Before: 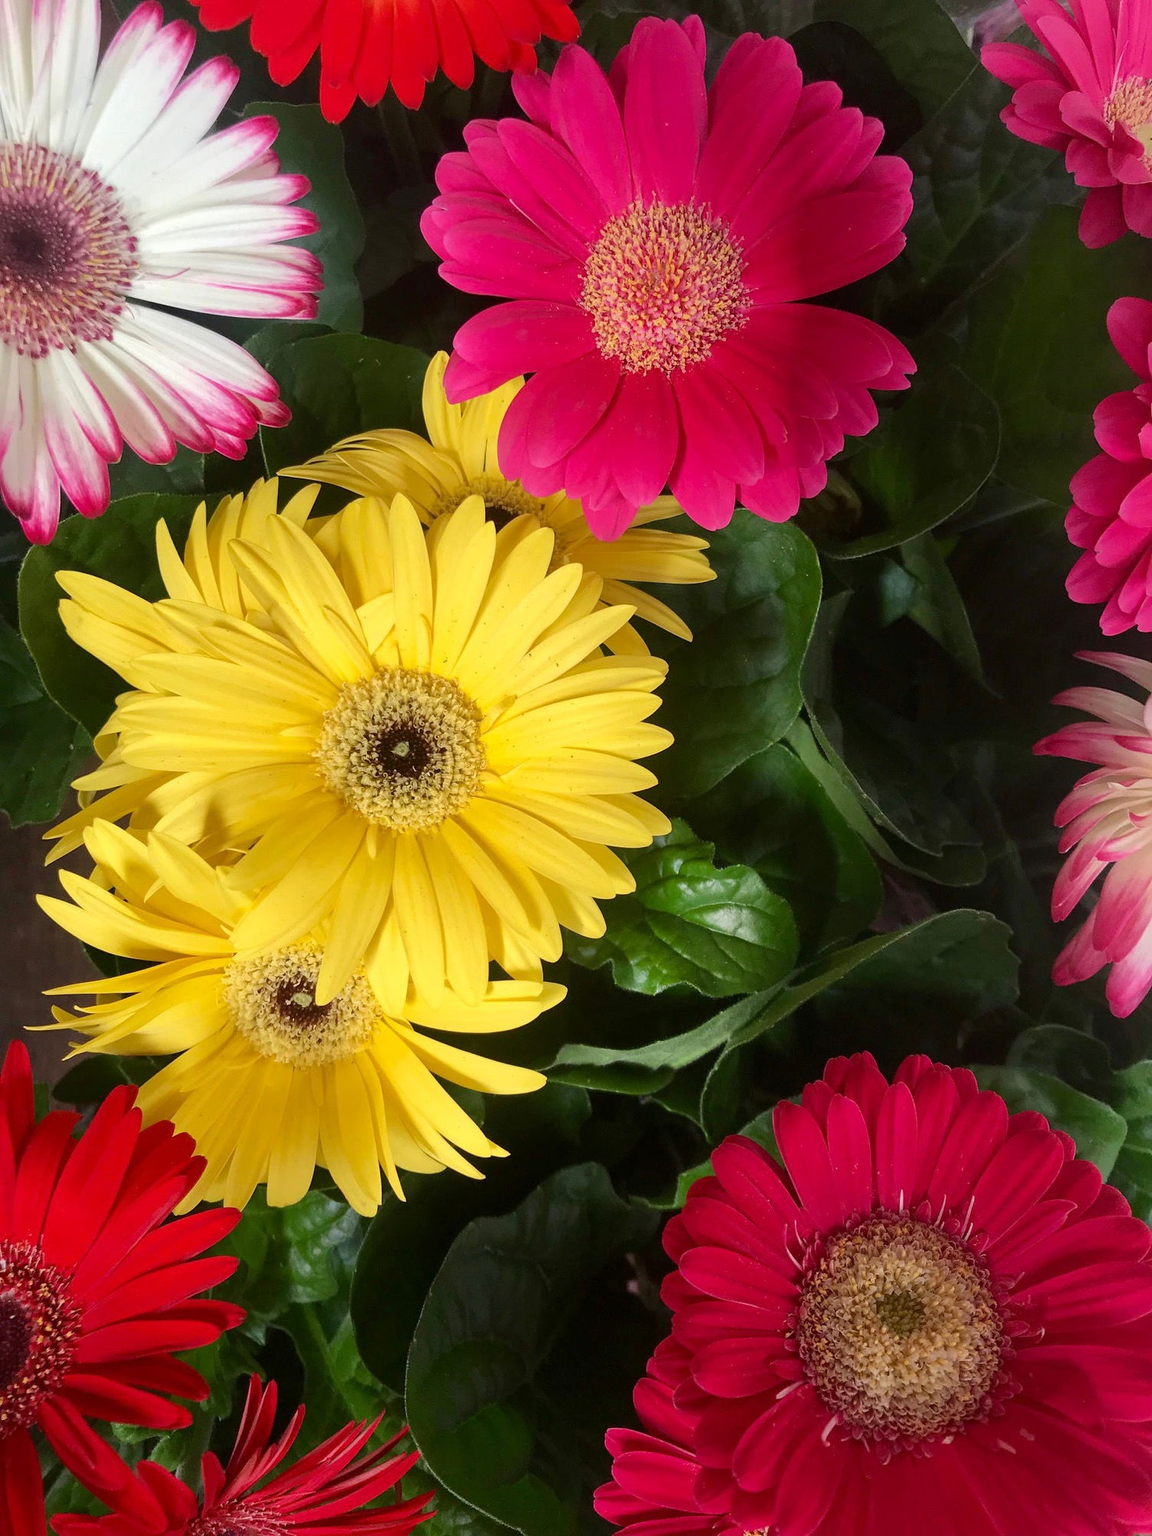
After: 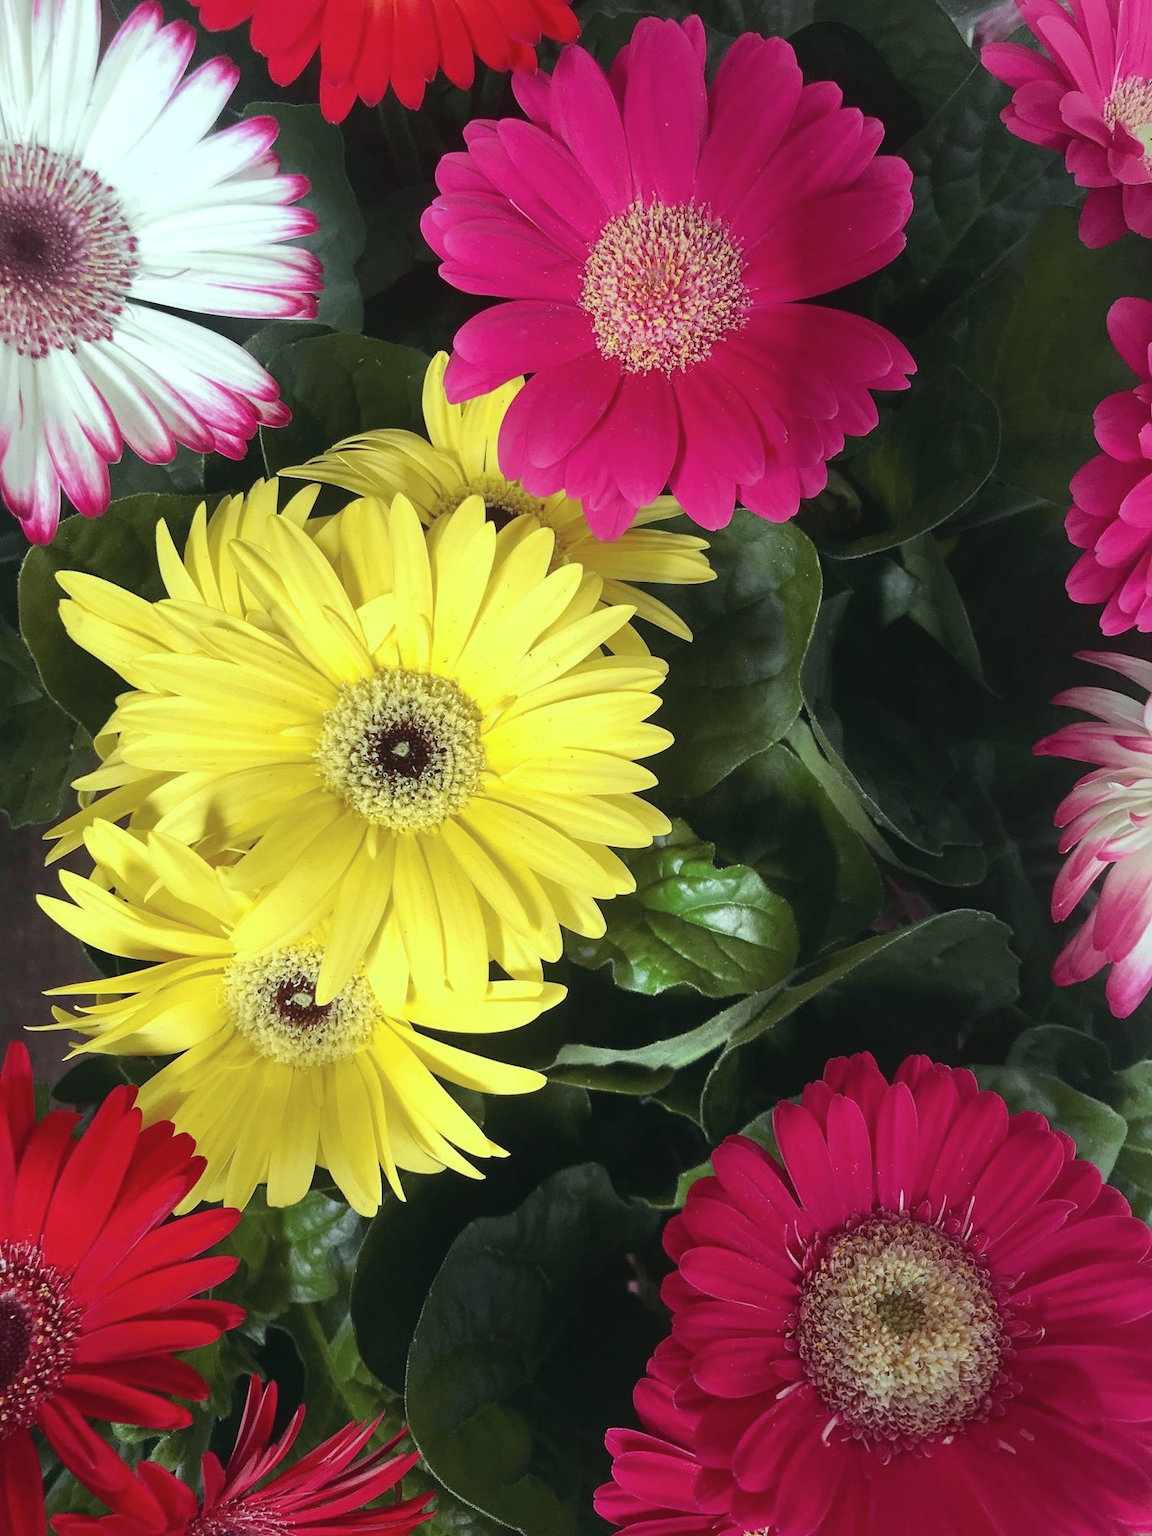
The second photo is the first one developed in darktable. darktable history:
color balance: mode lift, gamma, gain (sRGB), lift [0.997, 0.979, 1.021, 1.011], gamma [1, 1.084, 0.916, 0.998], gain [1, 0.87, 1.13, 1.101], contrast 4.55%, contrast fulcrum 38.24%, output saturation 104.09%
tone curve: curves: ch0 [(0, 0.046) (0.04, 0.074) (0.831, 0.861) (1, 1)]; ch1 [(0, 0) (0.146, 0.159) (0.338, 0.365) (0.417, 0.455) (0.489, 0.486) (0.504, 0.502) (0.529, 0.537) (0.563, 0.567) (1, 1)]; ch2 [(0, 0) (0.307, 0.298) (0.388, 0.375) (0.443, 0.456) (0.485, 0.492) (0.544, 0.525) (1, 1)], color space Lab, independent channels, preserve colors none
